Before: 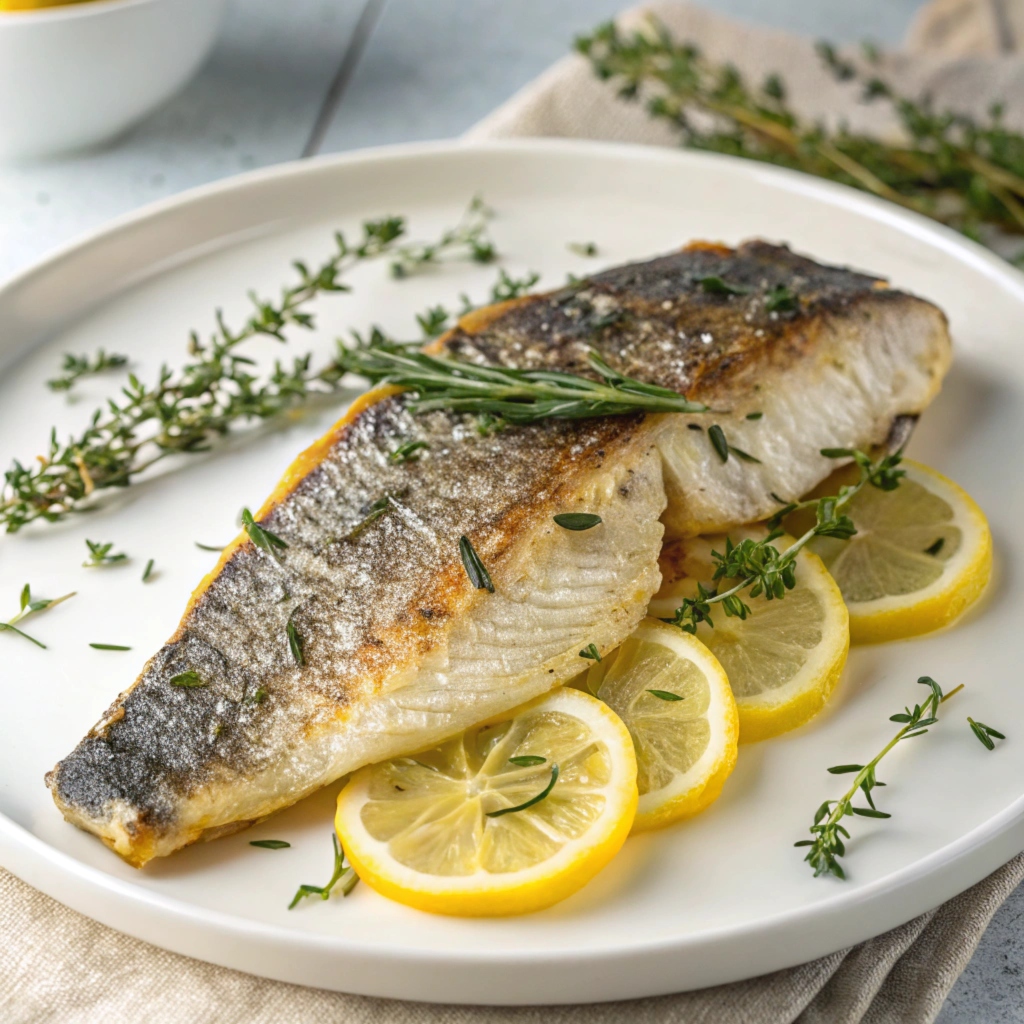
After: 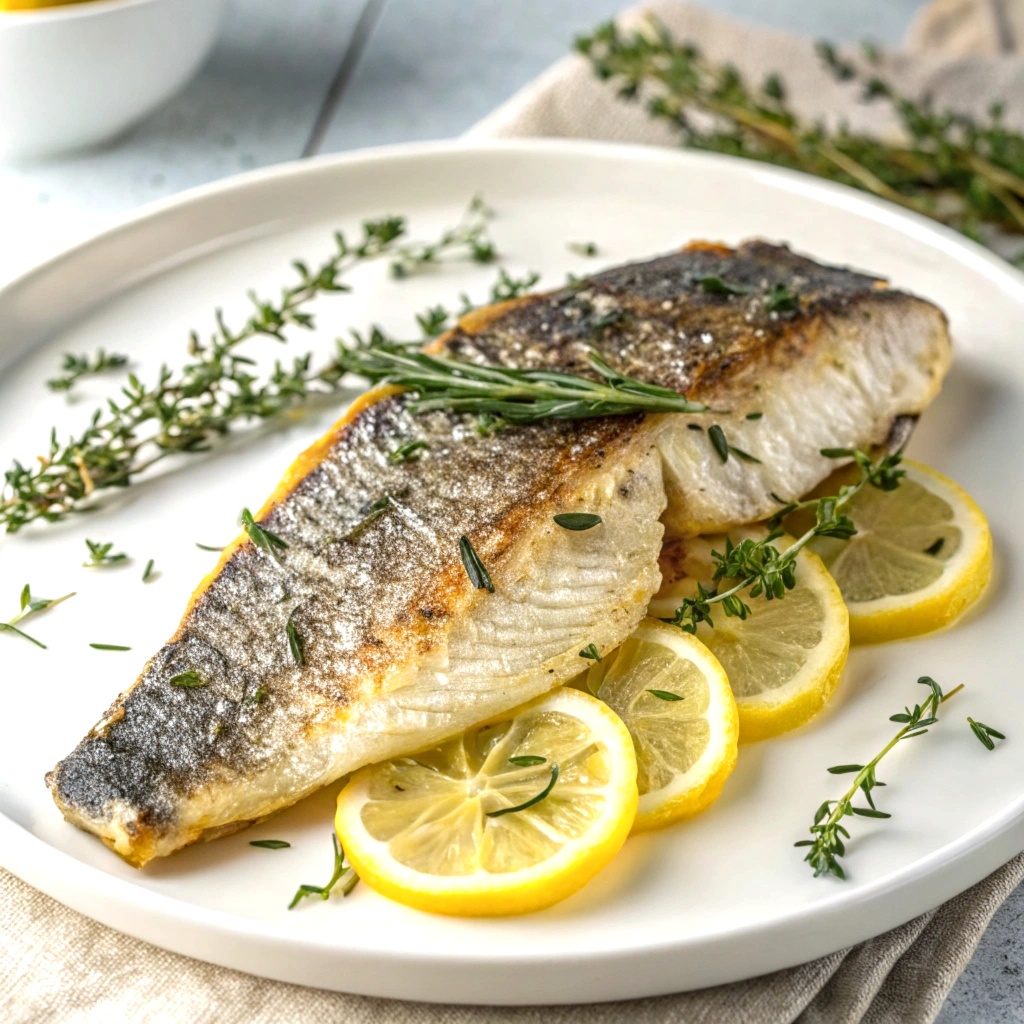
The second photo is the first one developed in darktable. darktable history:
exposure: exposure 0.3 EV, compensate highlight preservation false
local contrast: on, module defaults
